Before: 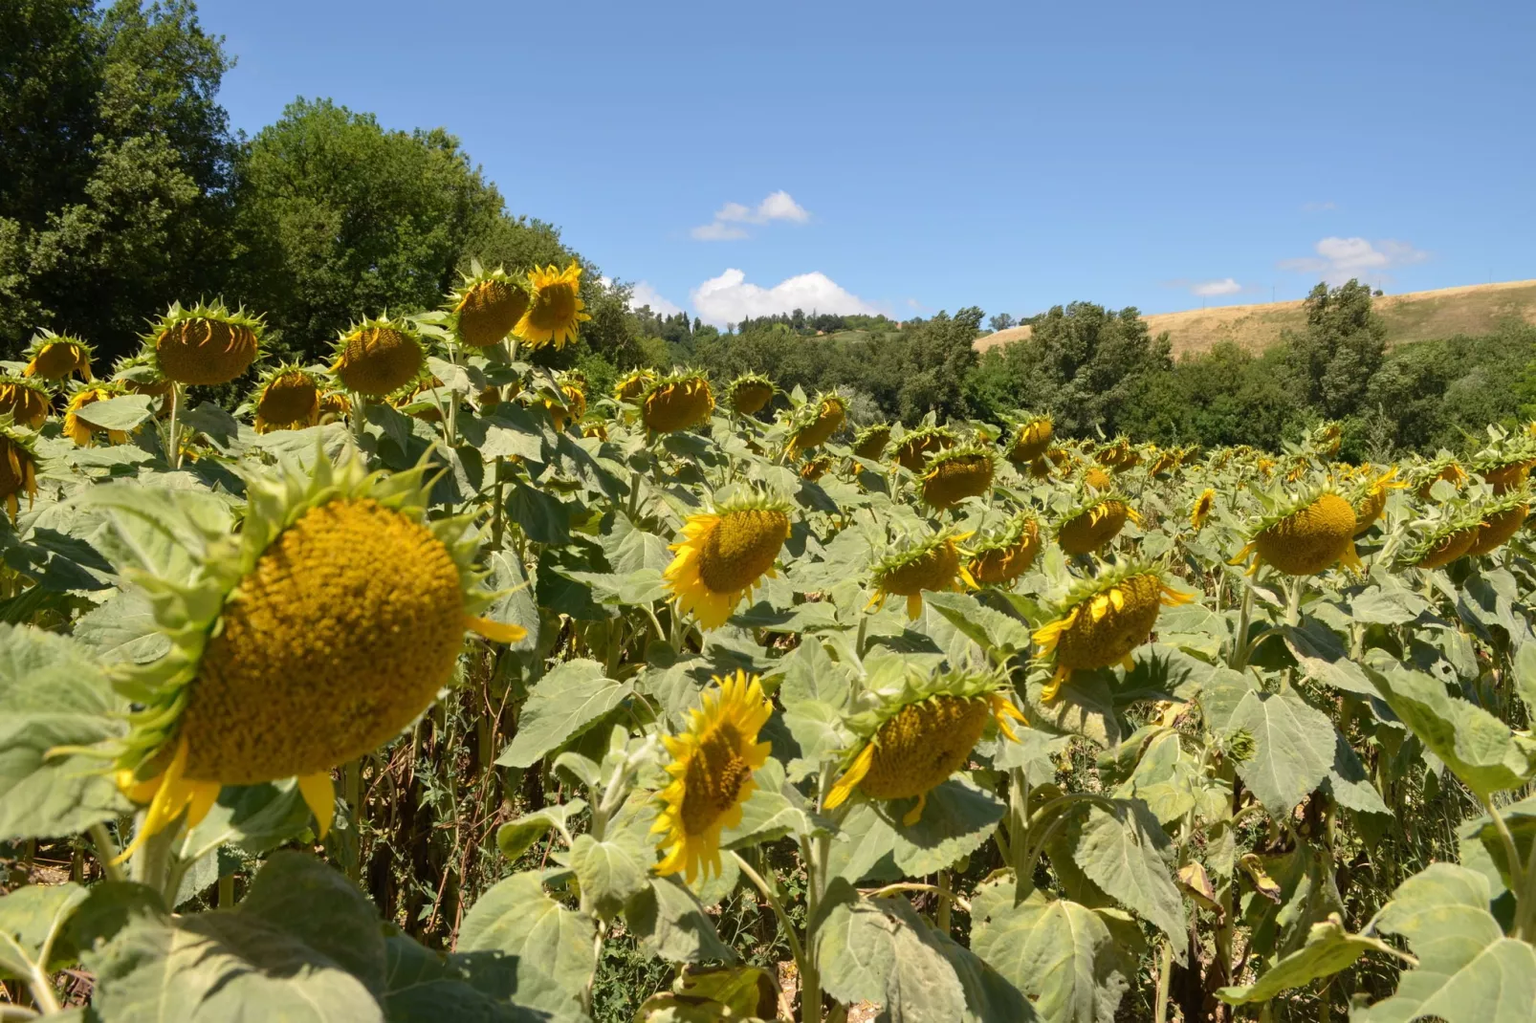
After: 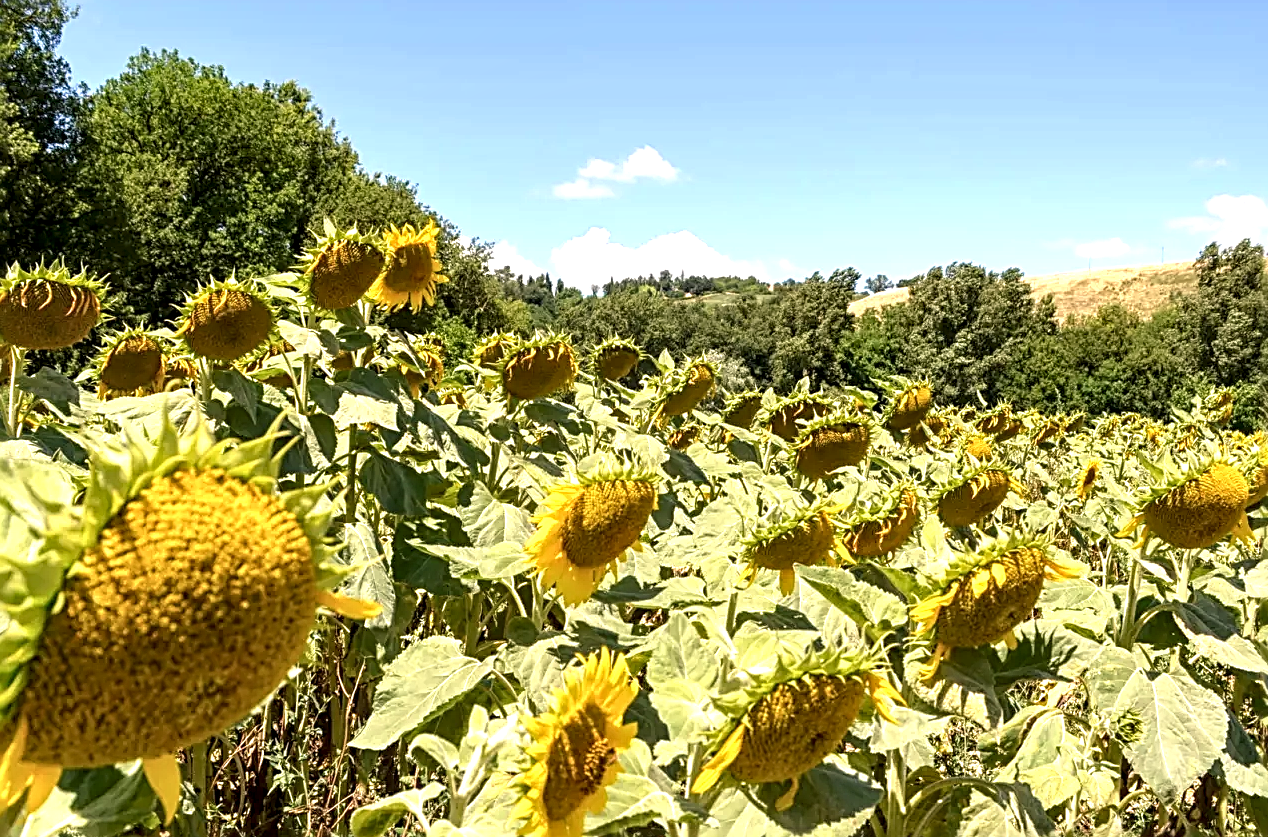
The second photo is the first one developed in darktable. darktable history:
exposure: exposure 0.773 EV, compensate highlight preservation false
sharpen: radius 2.813, amount 0.717
crop and rotate: left 10.58%, top 4.987%, right 10.449%, bottom 16.722%
color balance rgb: highlights gain › chroma 1.078%, highlights gain › hue 60.06°, perceptual saturation grading › global saturation 0.243%
local contrast: highlights 60%, shadows 61%, detail 160%
